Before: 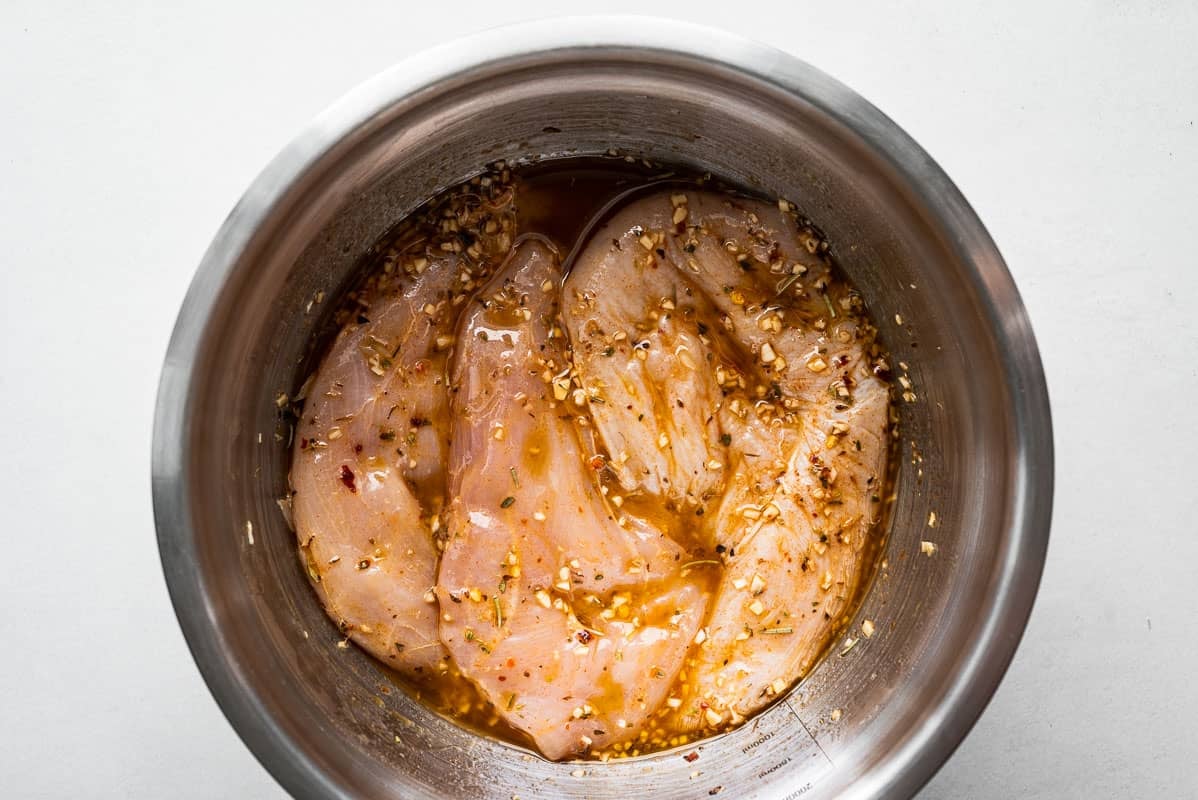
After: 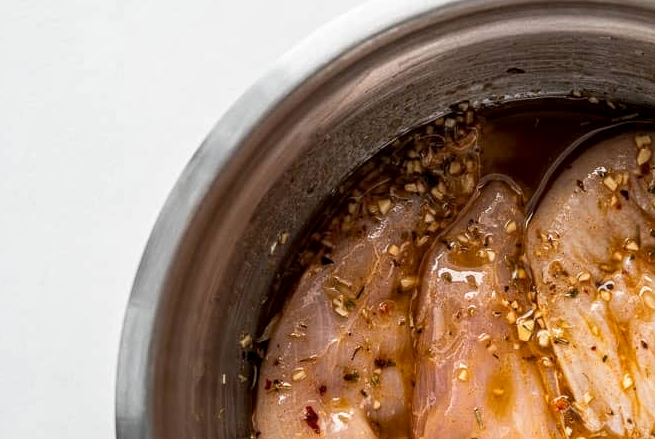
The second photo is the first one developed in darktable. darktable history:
local contrast: on, module defaults
contrast equalizer: y [[0.5, 0.5, 0.478, 0.5, 0.5, 0.5], [0.5 ×6], [0.5 ×6], [0 ×6], [0 ×6]]
crop and rotate: left 3.047%, top 7.509%, right 42.236%, bottom 37.598%
